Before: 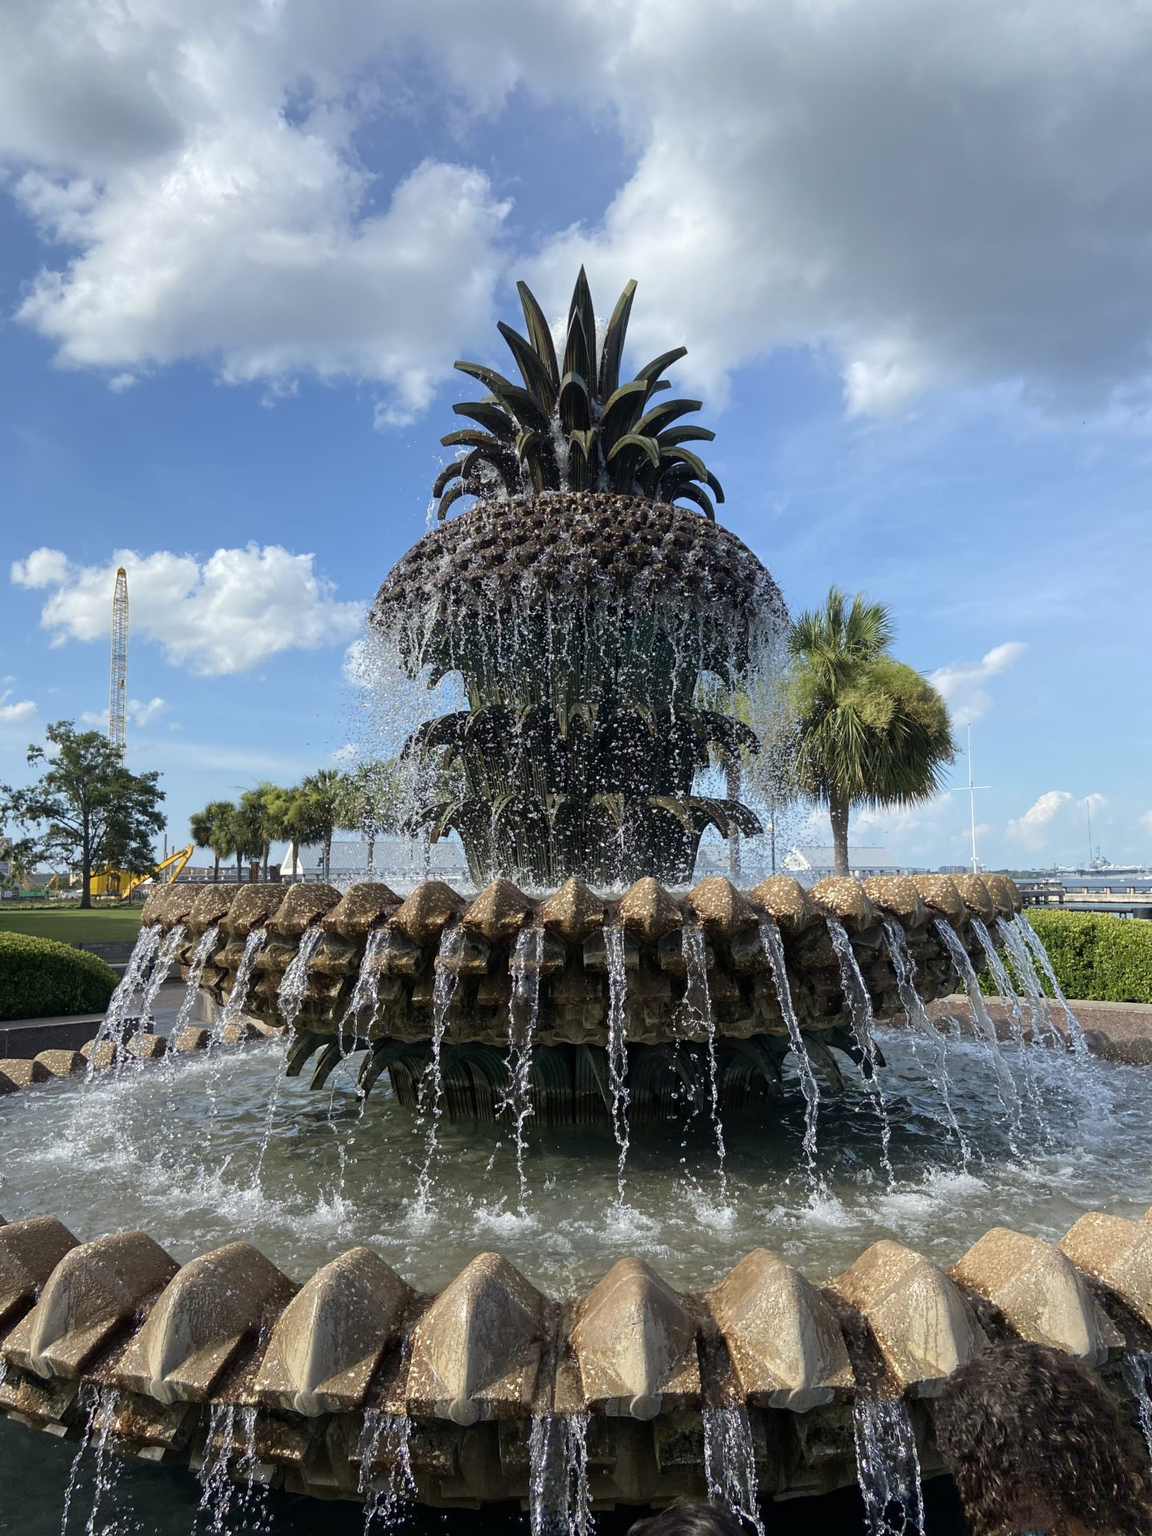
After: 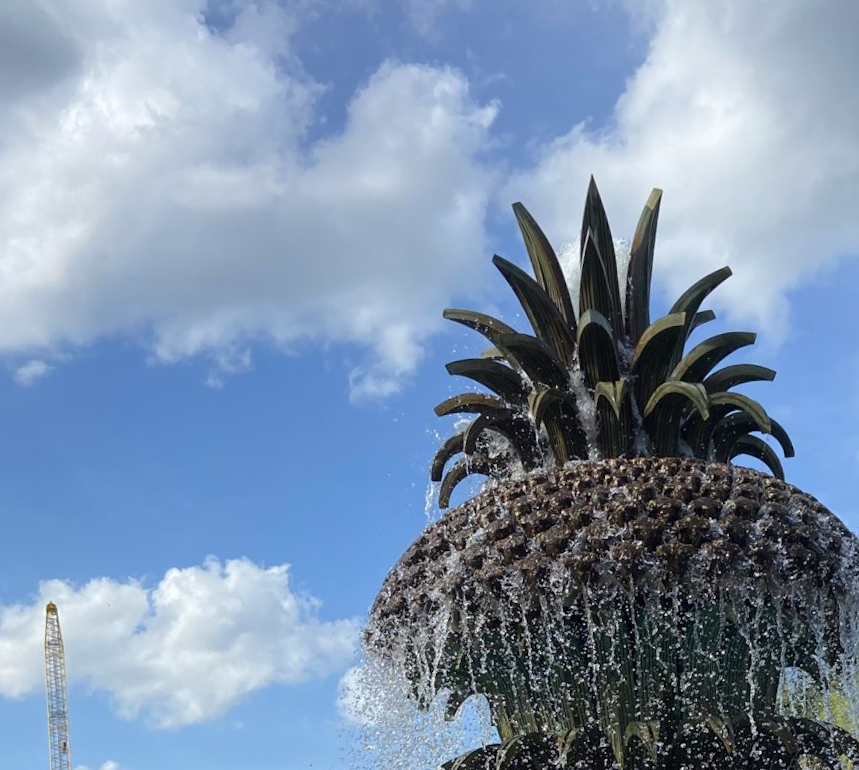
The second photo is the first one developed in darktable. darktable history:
rotate and perspective: rotation -4.98°, automatic cropping off
crop: left 10.121%, top 10.631%, right 36.218%, bottom 51.526%
color contrast: green-magenta contrast 1.1, blue-yellow contrast 1.1, unbound 0
